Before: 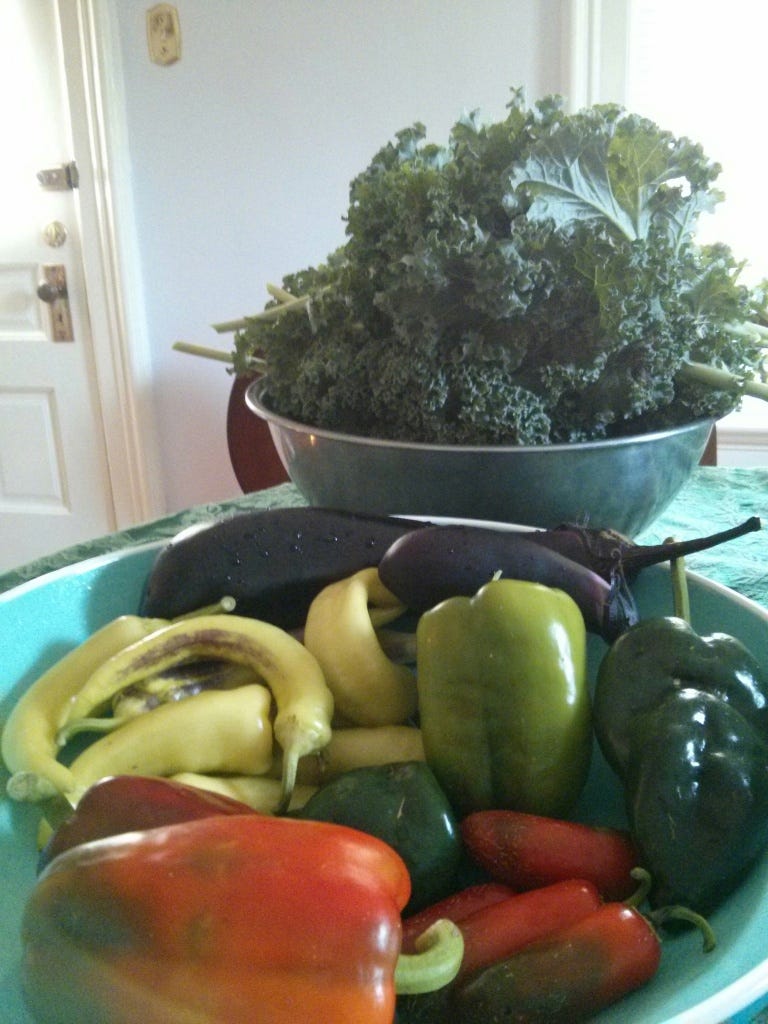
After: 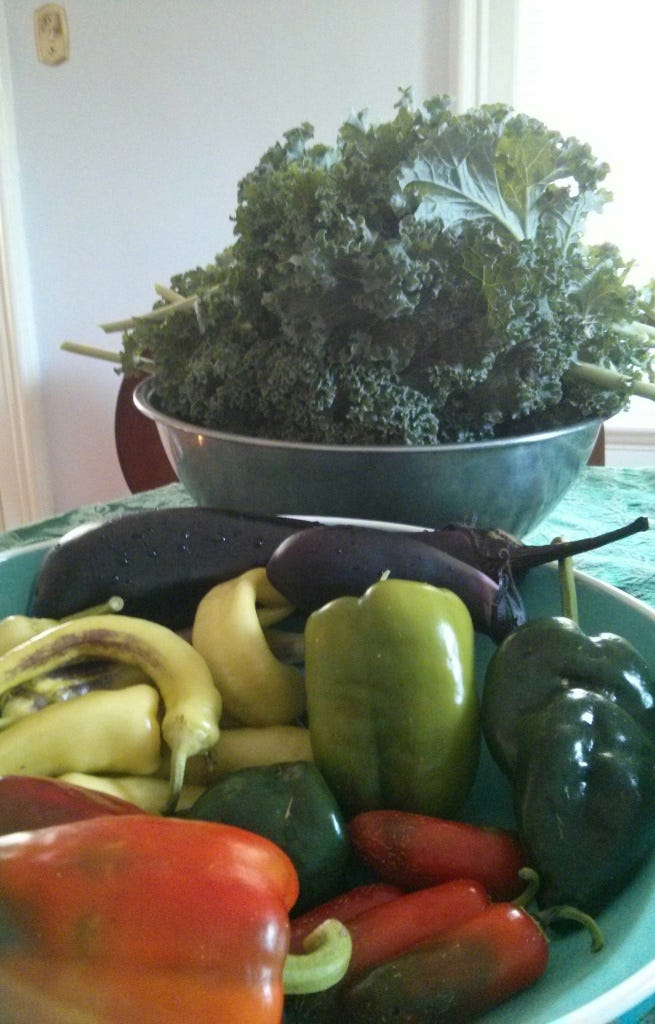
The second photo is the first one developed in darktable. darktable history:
white balance: emerald 1
crop and rotate: left 14.584%
